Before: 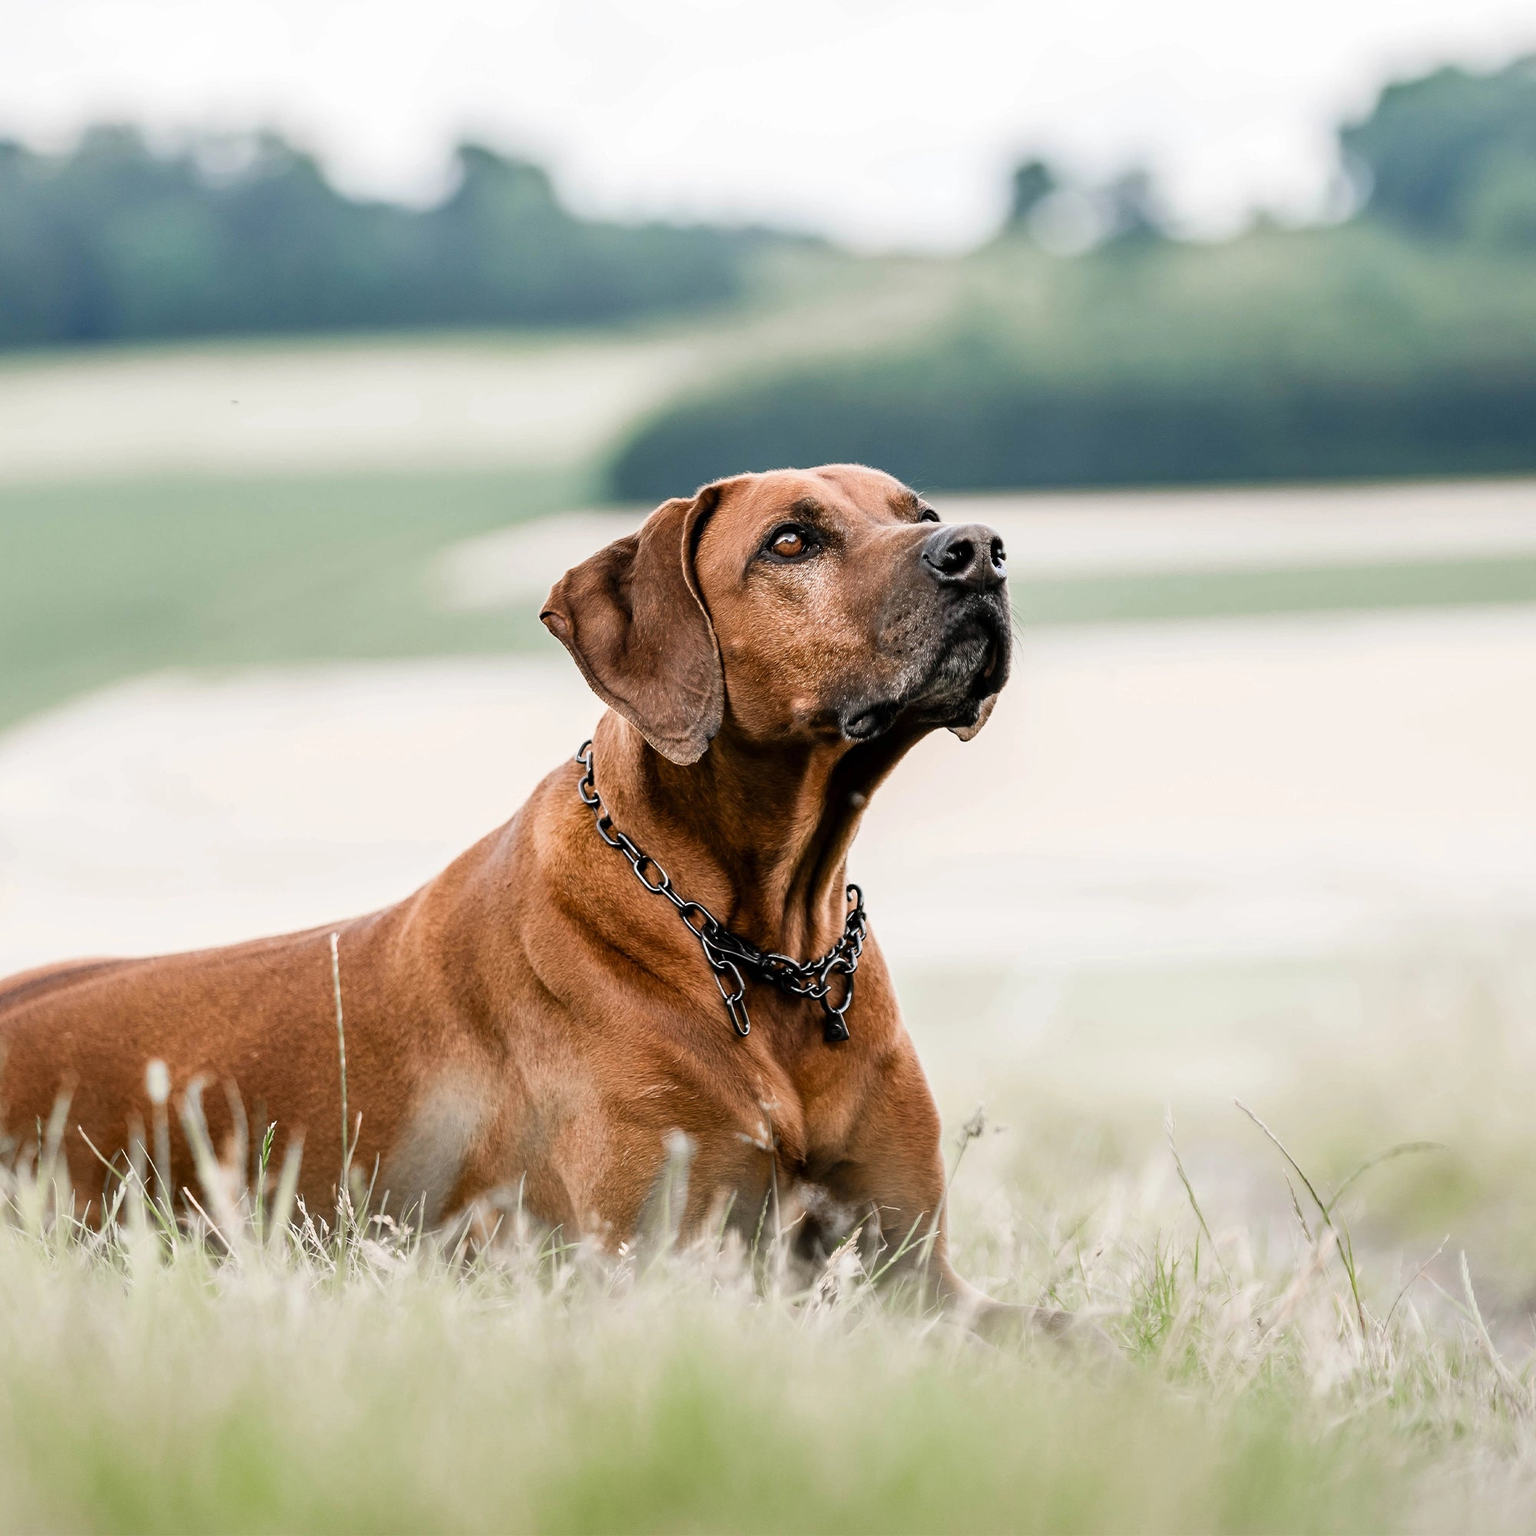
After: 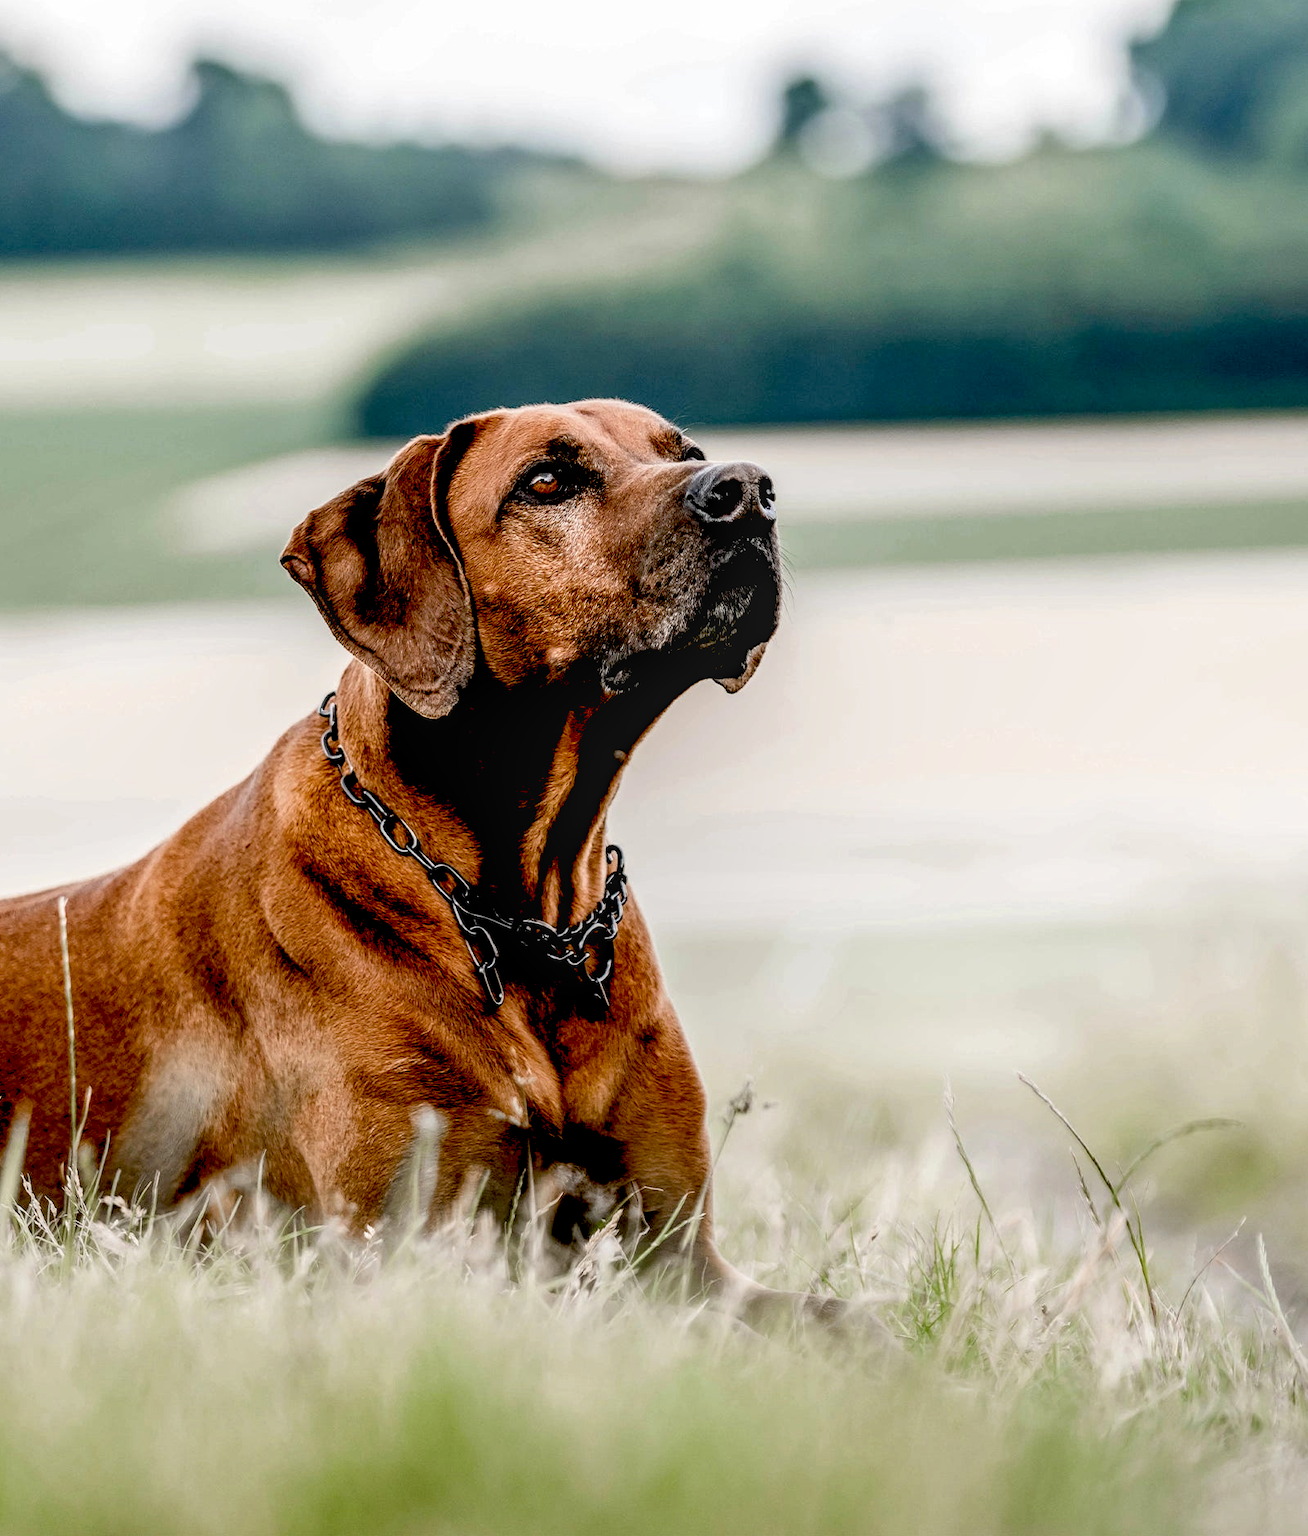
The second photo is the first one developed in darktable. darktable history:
crop and rotate: left 17.959%, top 5.771%, right 1.742%
local contrast: highlights 25%, detail 130%
exposure: black level correction 0.056, exposure -0.039 EV, compensate highlight preservation false
levels: mode automatic, gray 50.8%
